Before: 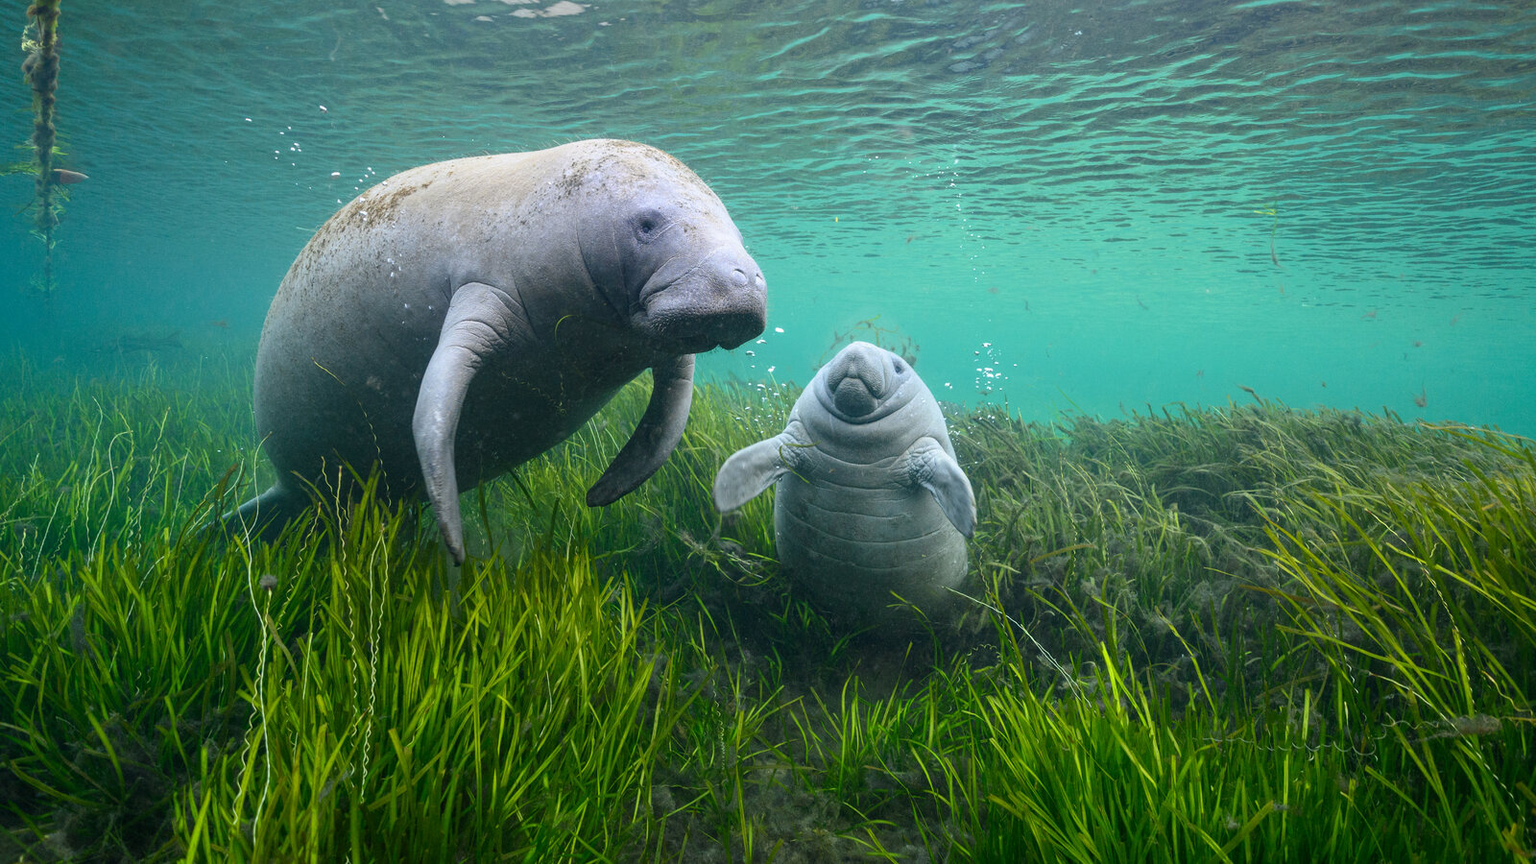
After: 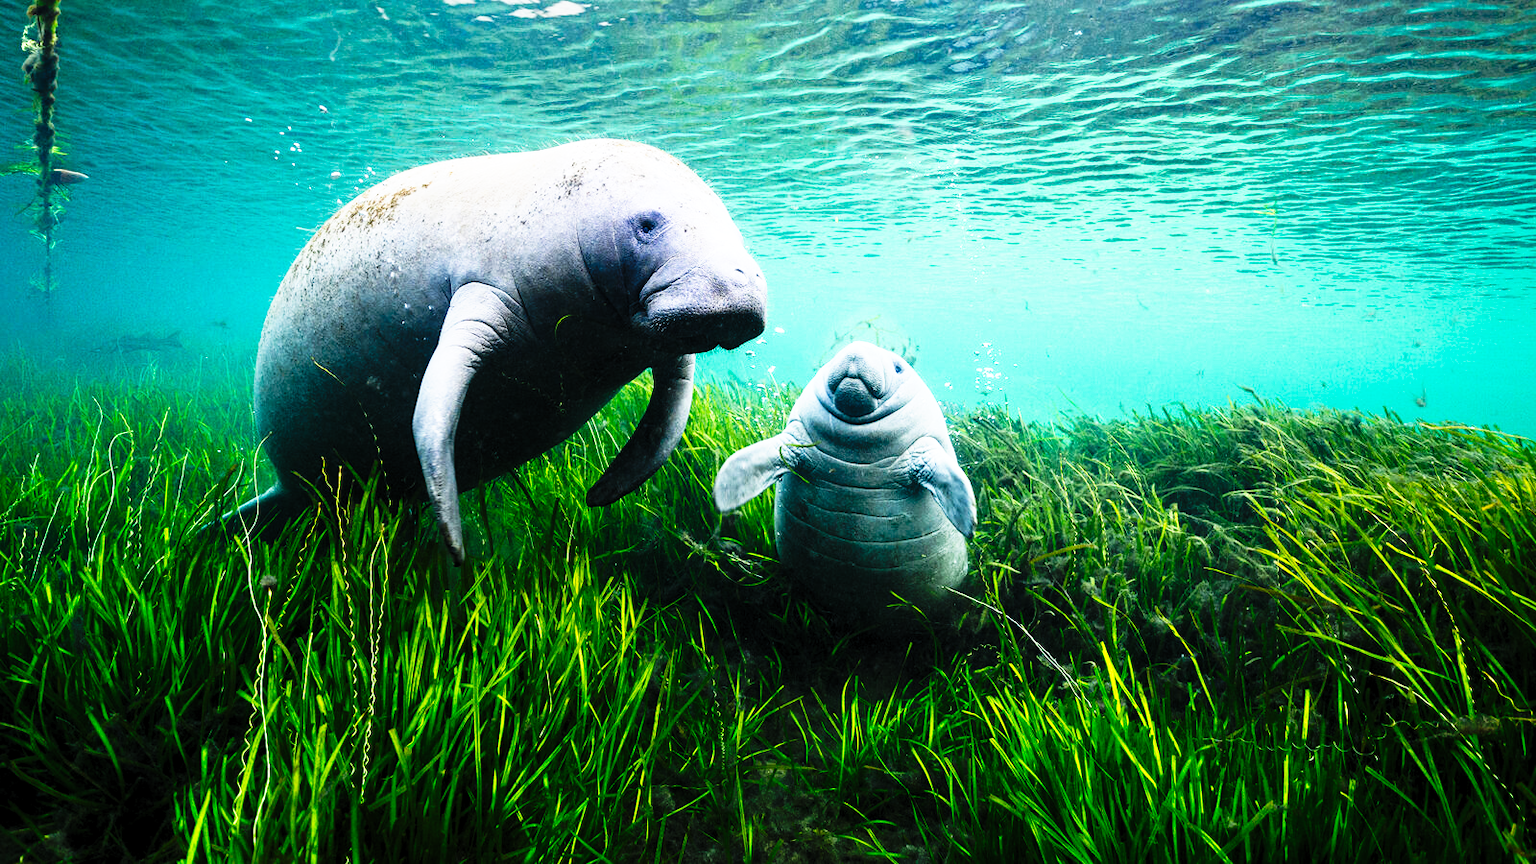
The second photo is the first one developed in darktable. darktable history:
rgb levels: levels [[0.01, 0.419, 0.839], [0, 0.5, 1], [0, 0.5, 1]]
tone curve: curves: ch0 [(0, 0) (0.003, 0.005) (0.011, 0.008) (0.025, 0.013) (0.044, 0.017) (0.069, 0.022) (0.1, 0.029) (0.136, 0.038) (0.177, 0.053) (0.224, 0.081) (0.277, 0.128) (0.335, 0.214) (0.399, 0.343) (0.468, 0.478) (0.543, 0.641) (0.623, 0.798) (0.709, 0.911) (0.801, 0.971) (0.898, 0.99) (1, 1)], preserve colors none
